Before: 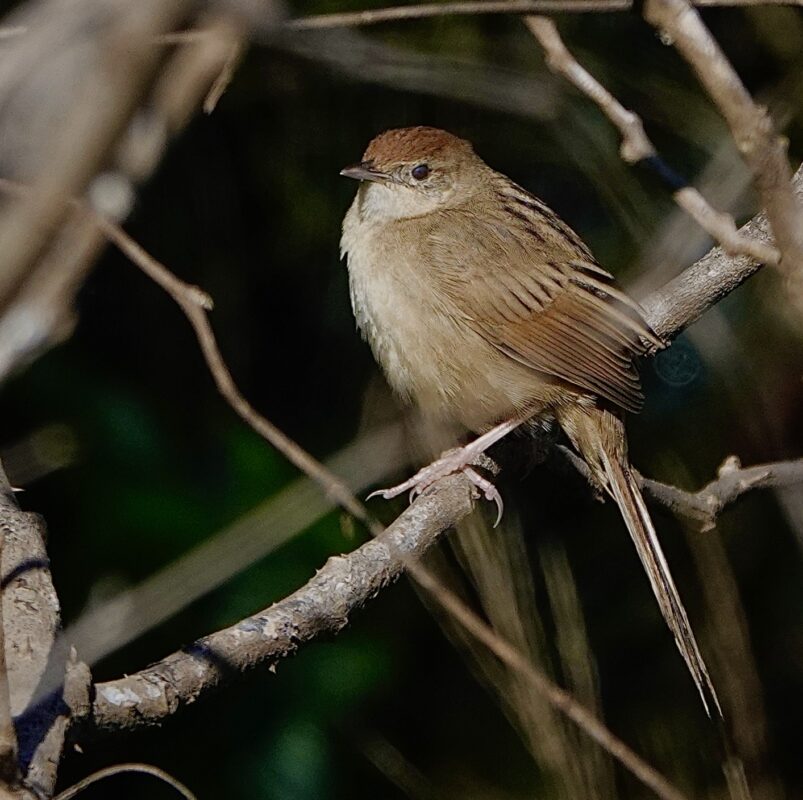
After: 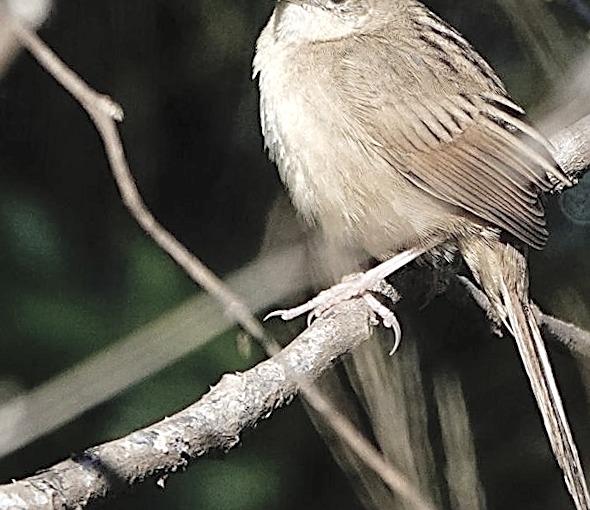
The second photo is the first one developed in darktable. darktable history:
contrast brightness saturation: brightness 0.18, saturation -0.5
sharpen: on, module defaults
crop and rotate: angle -3.37°, left 9.79%, top 20.73%, right 12.42%, bottom 11.82%
exposure: exposure 1 EV, compensate highlight preservation false
